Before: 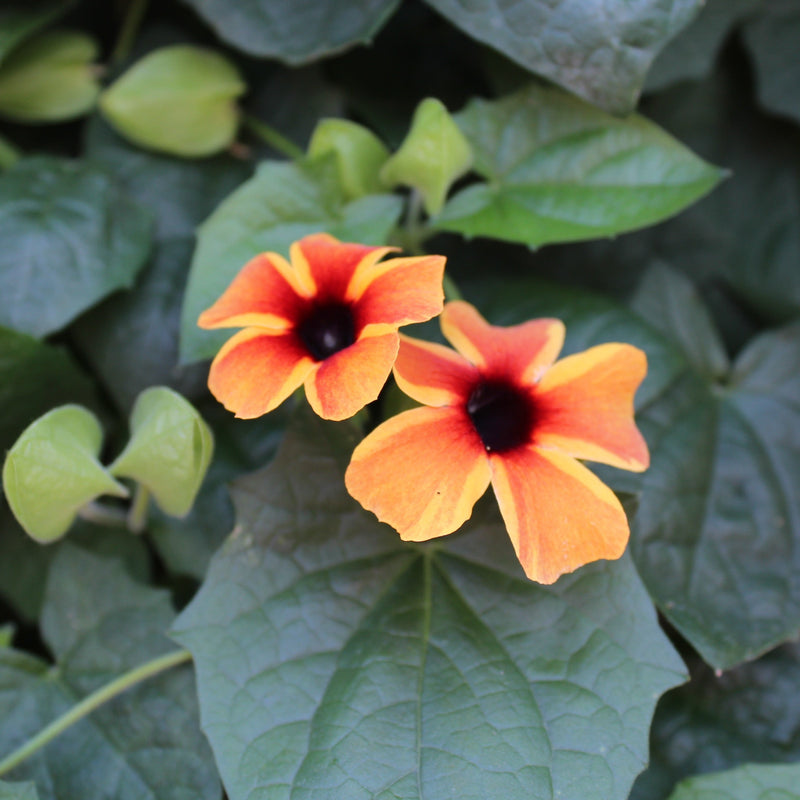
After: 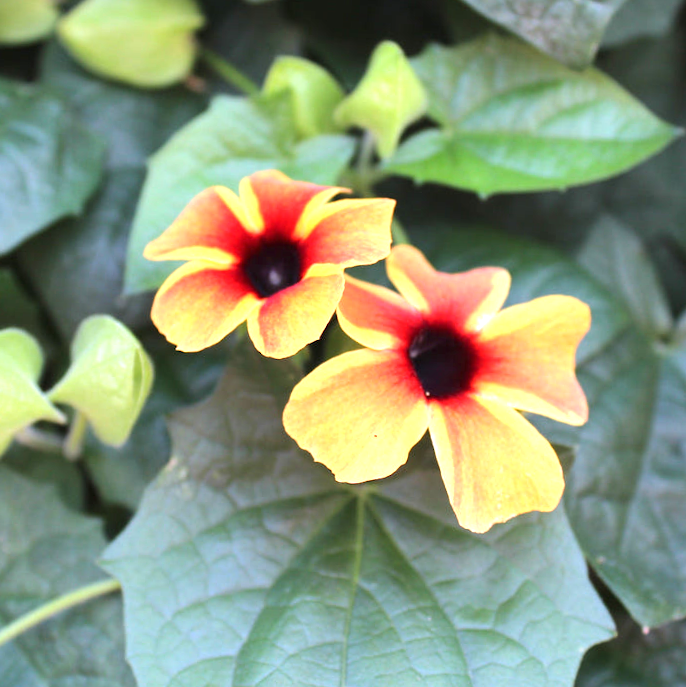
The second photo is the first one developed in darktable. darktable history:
exposure: black level correction 0, exposure 1.178 EV, compensate exposure bias true, compensate highlight preservation false
crop and rotate: angle -3.02°, left 5.156%, top 5.224%, right 4.616%, bottom 4.445%
